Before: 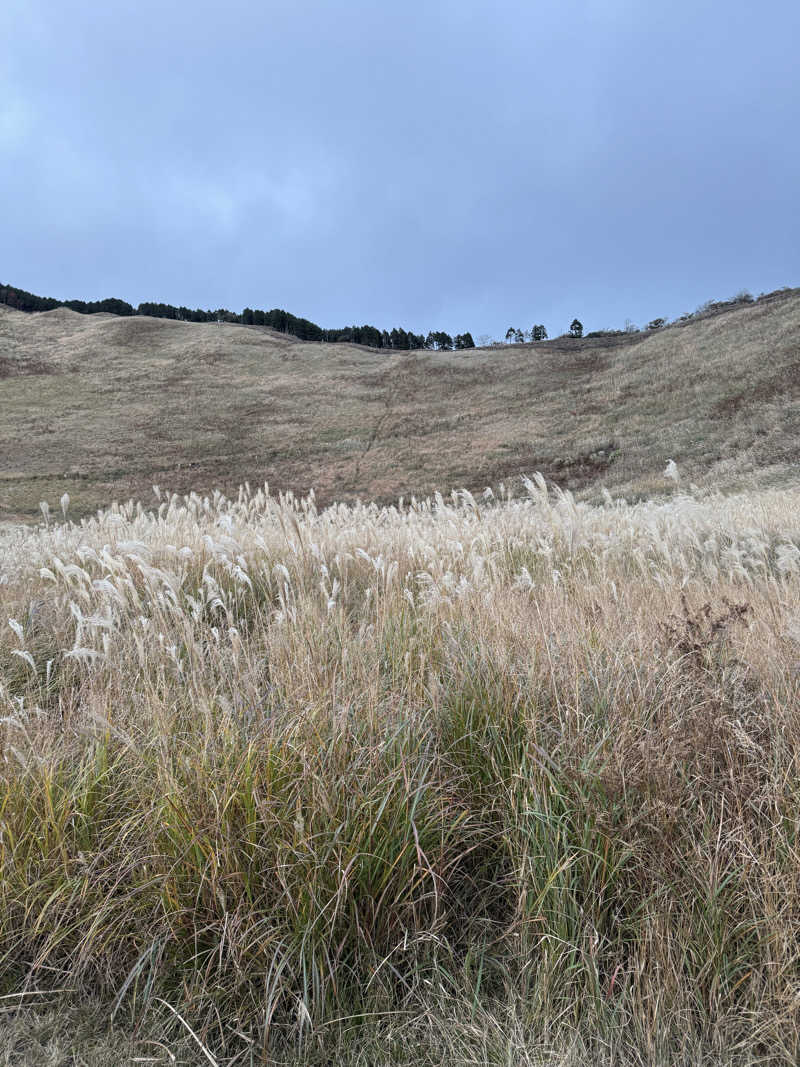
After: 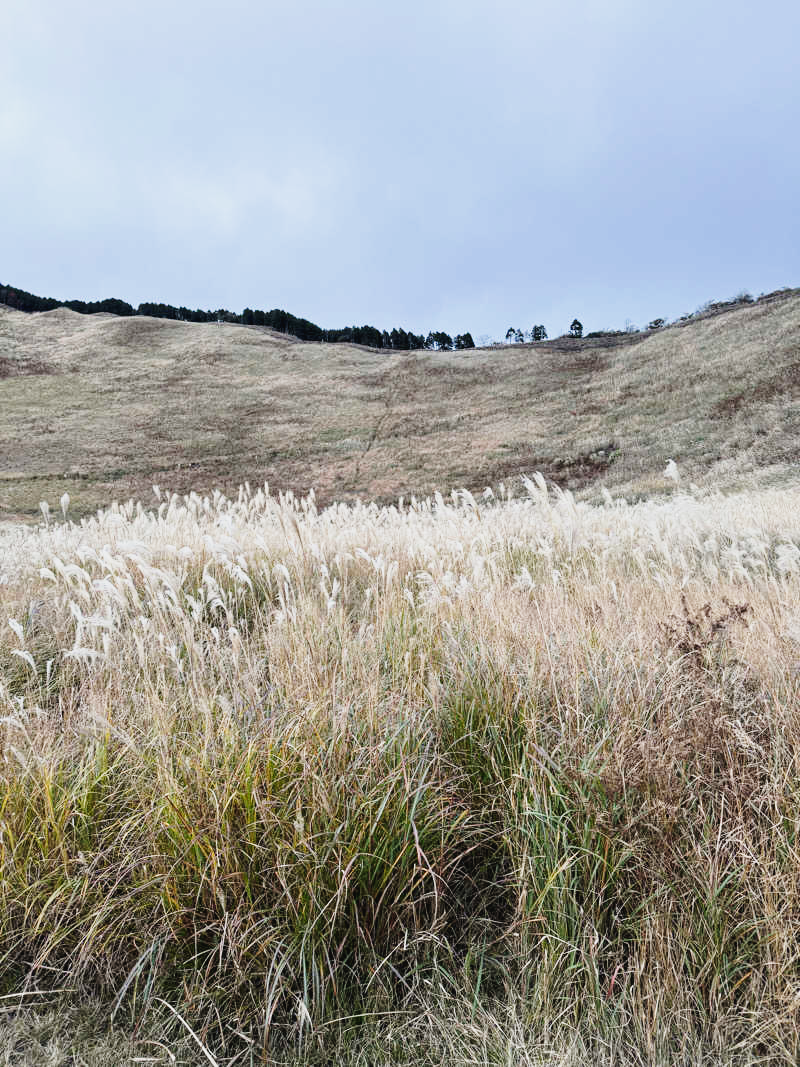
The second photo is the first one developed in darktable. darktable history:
tone curve: curves: ch0 [(0, 0.026) (0.058, 0.036) (0.246, 0.214) (0.437, 0.498) (0.55, 0.644) (0.657, 0.767) (0.822, 0.9) (1, 0.961)]; ch1 [(0, 0) (0.346, 0.307) (0.408, 0.369) (0.453, 0.457) (0.476, 0.489) (0.502, 0.498) (0.521, 0.515) (0.537, 0.531) (0.612, 0.641) (0.676, 0.728) (1, 1)]; ch2 [(0, 0) (0.346, 0.34) (0.434, 0.46) (0.485, 0.494) (0.5, 0.494) (0.511, 0.508) (0.537, 0.564) (0.579, 0.599) (0.663, 0.67) (1, 1)], preserve colors none
